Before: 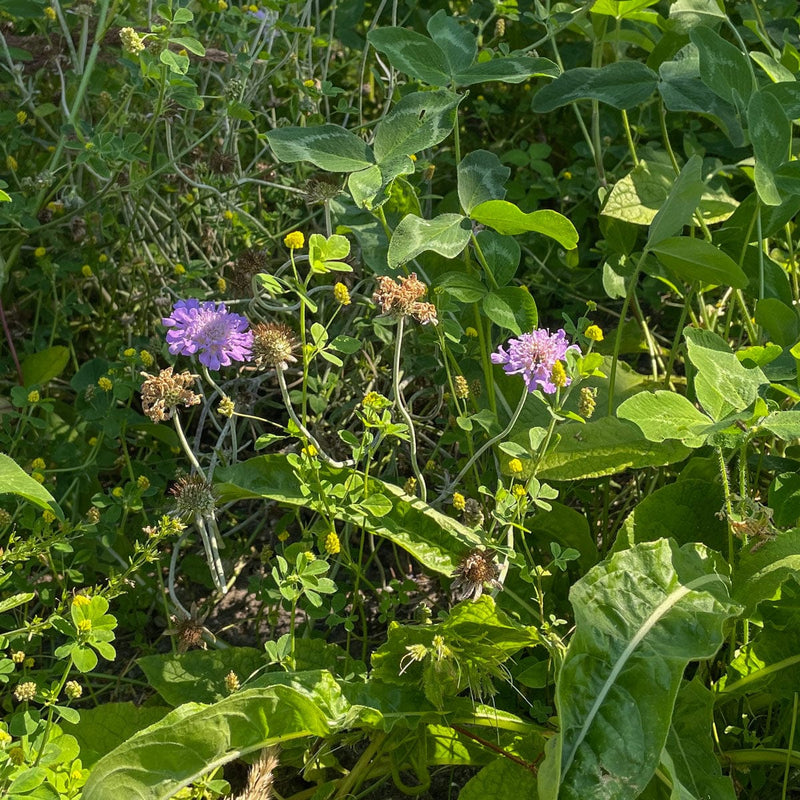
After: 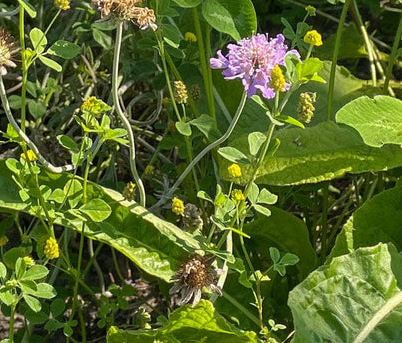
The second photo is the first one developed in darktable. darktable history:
crop: left 35.189%, top 36.95%, right 14.534%, bottom 20.078%
